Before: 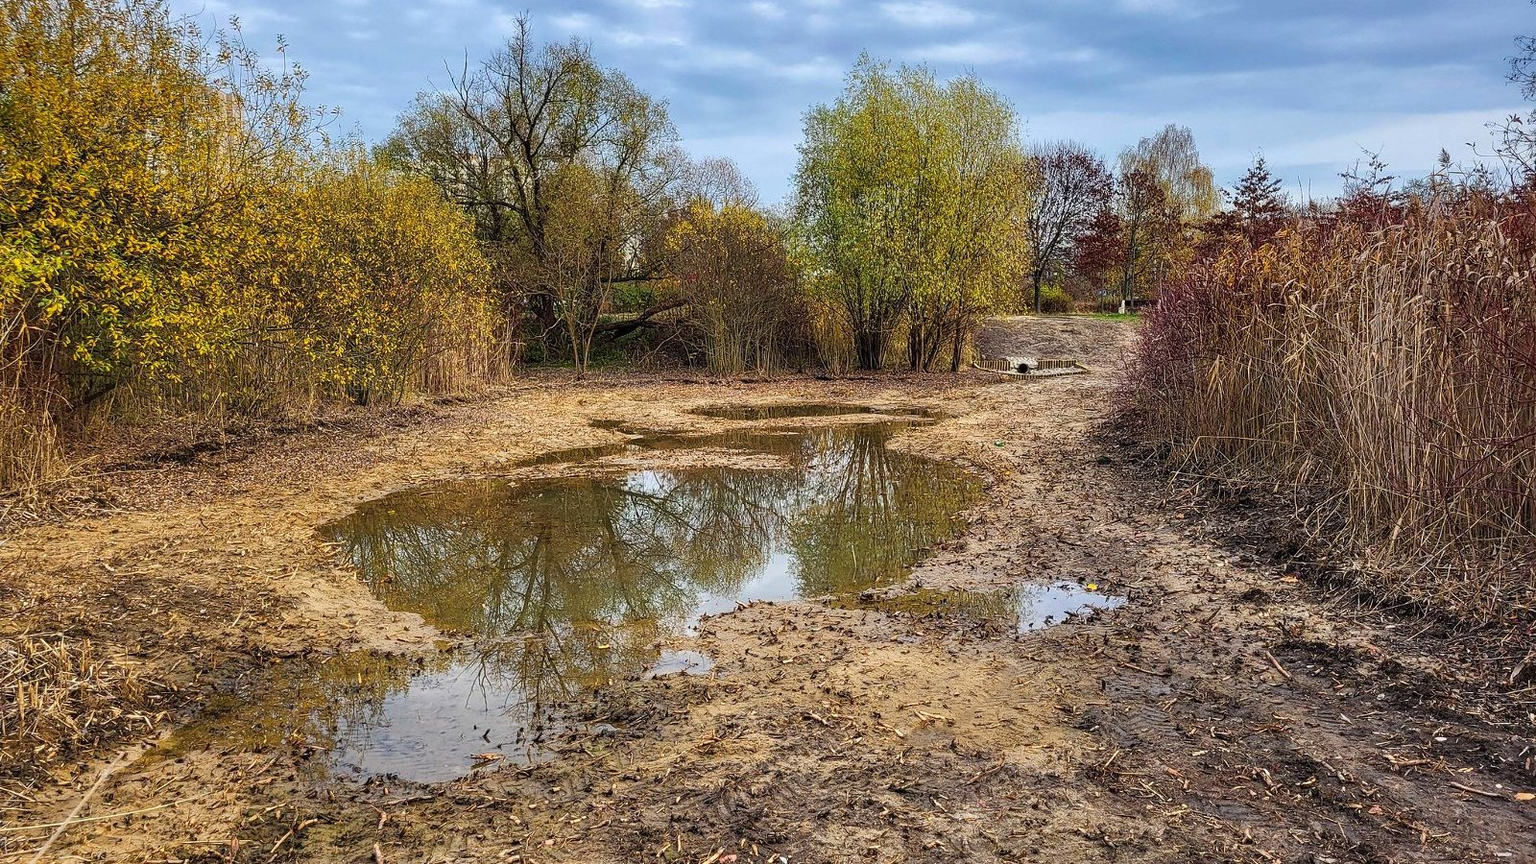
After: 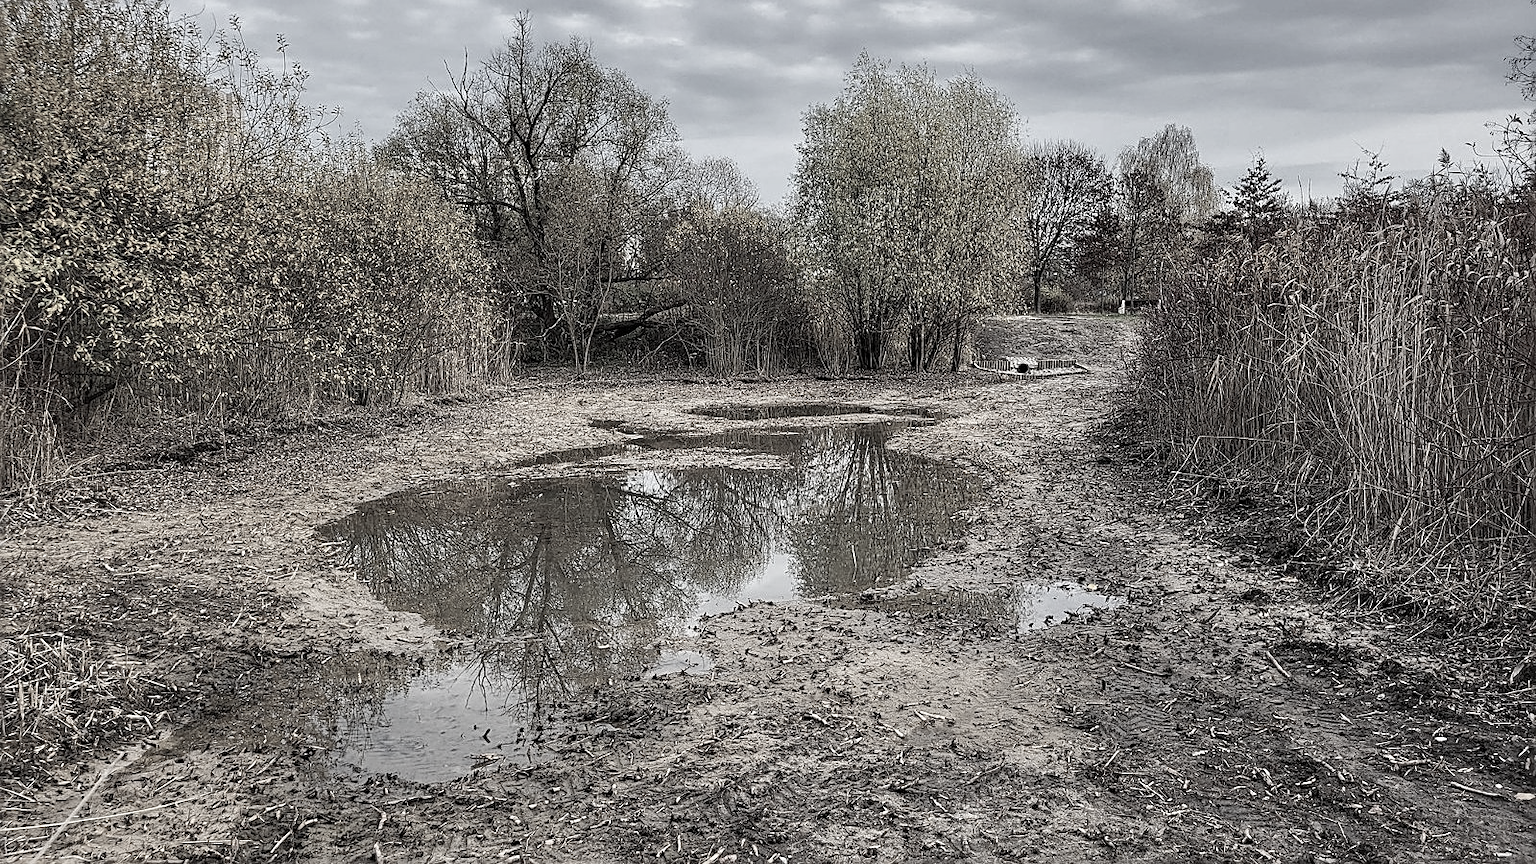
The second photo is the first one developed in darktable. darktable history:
sharpen: on, module defaults
color correction: highlights b* -0.004, saturation 0.158
